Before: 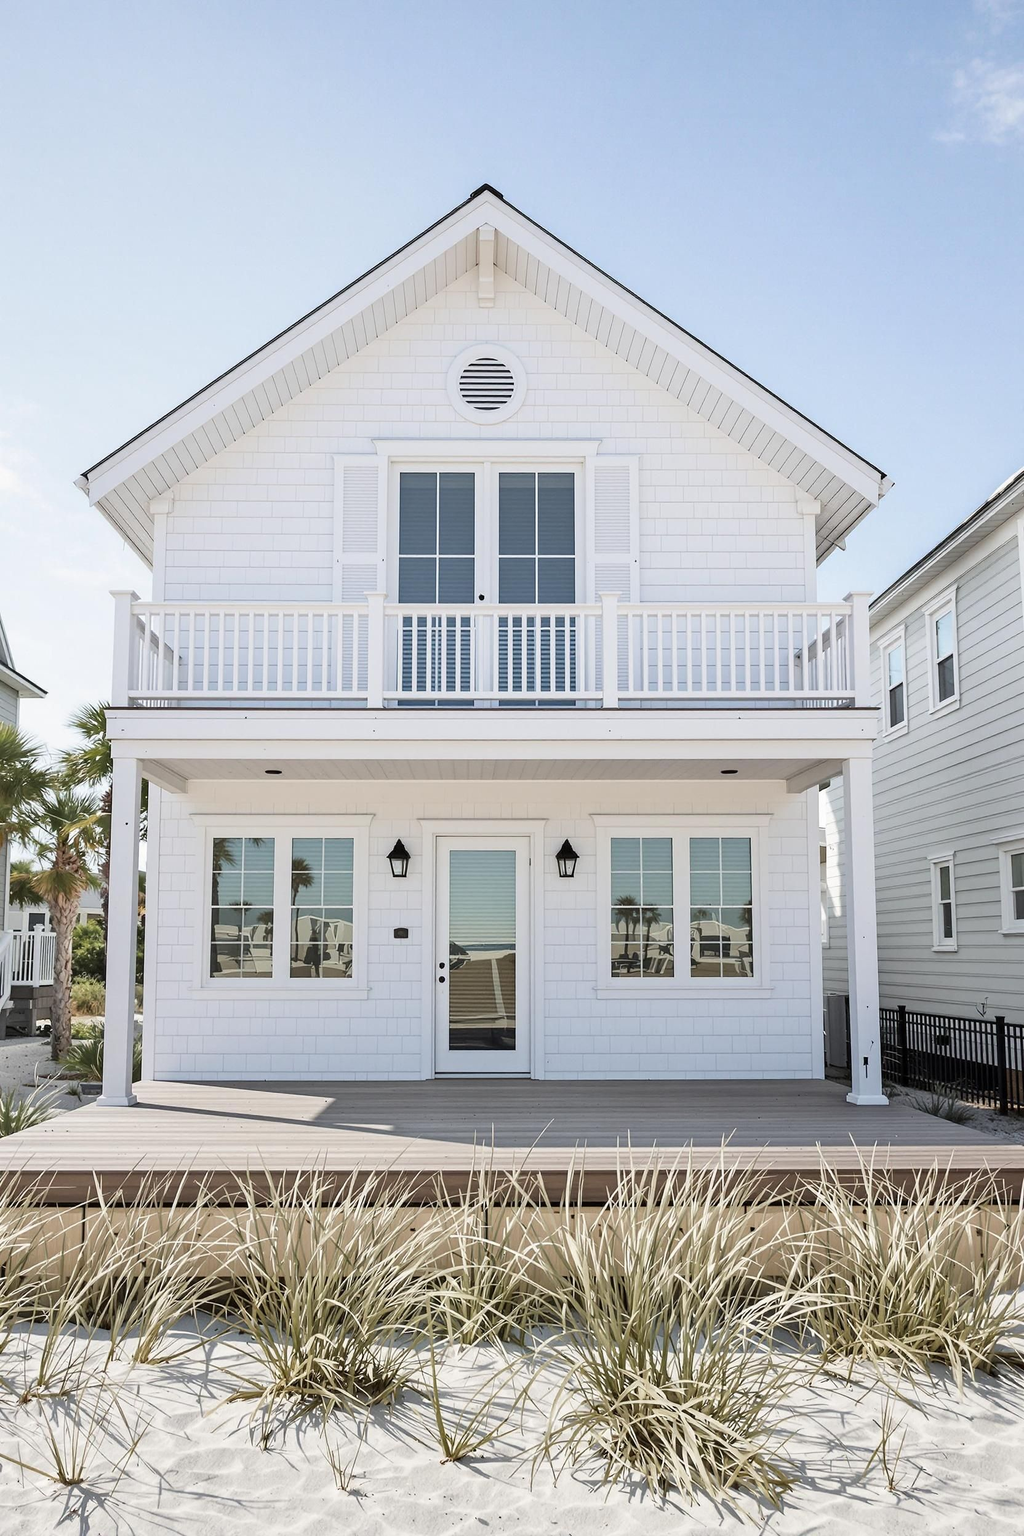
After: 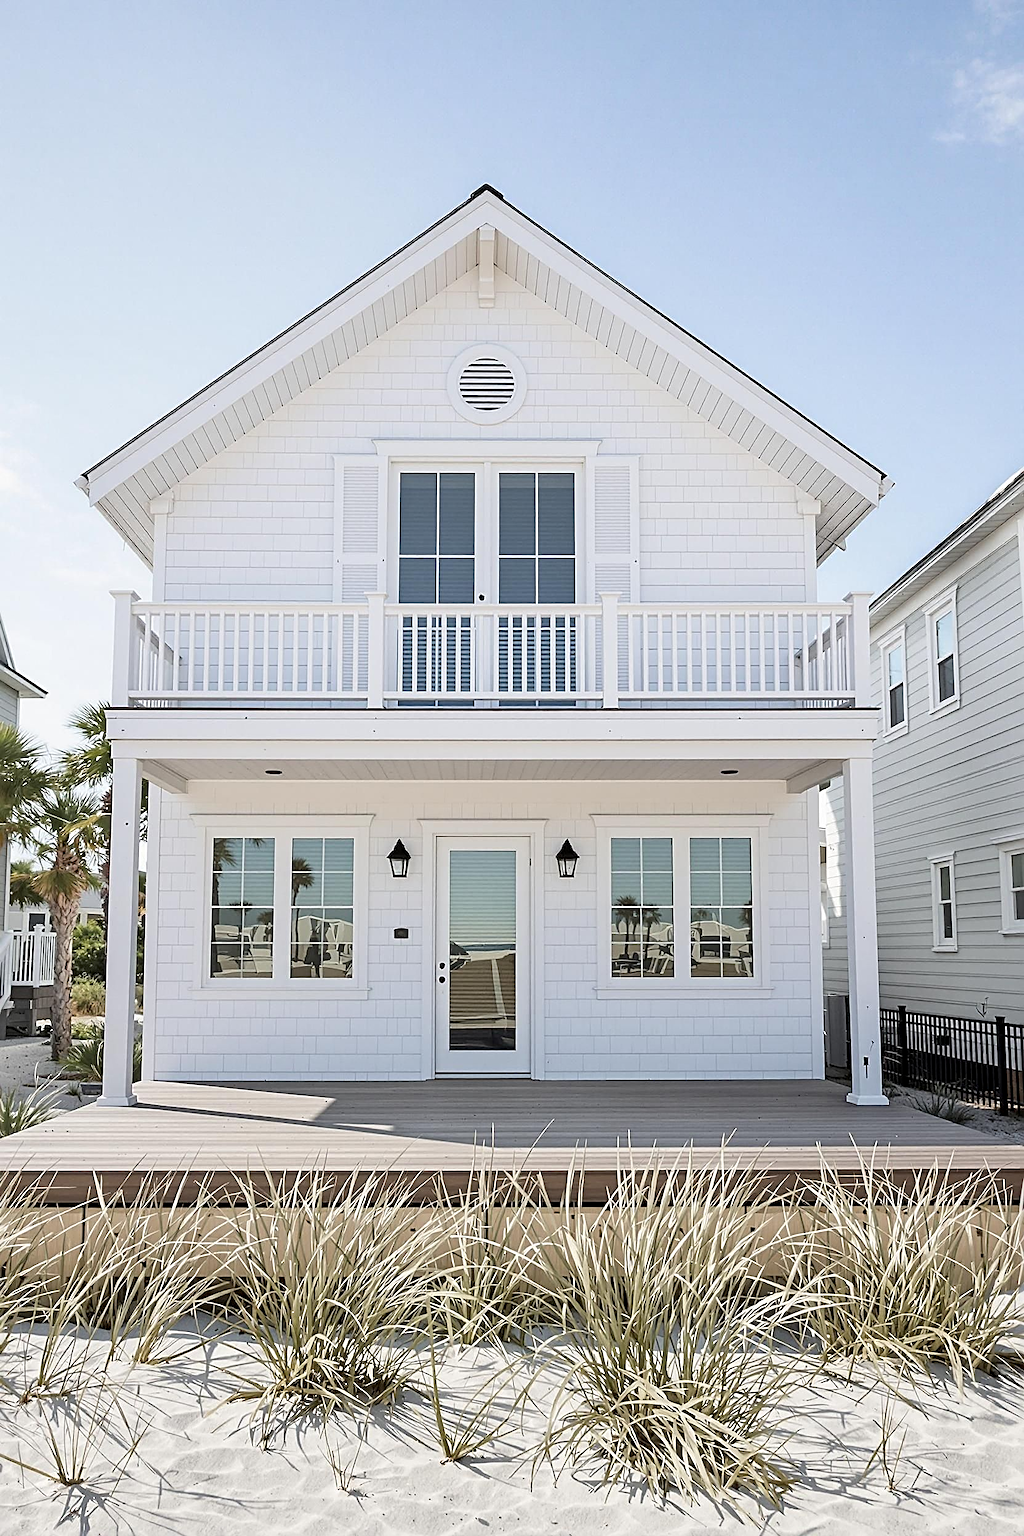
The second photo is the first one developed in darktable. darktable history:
sharpen: radius 2.67, amount 0.659
exposure: black level correction 0.002, compensate highlight preservation false
